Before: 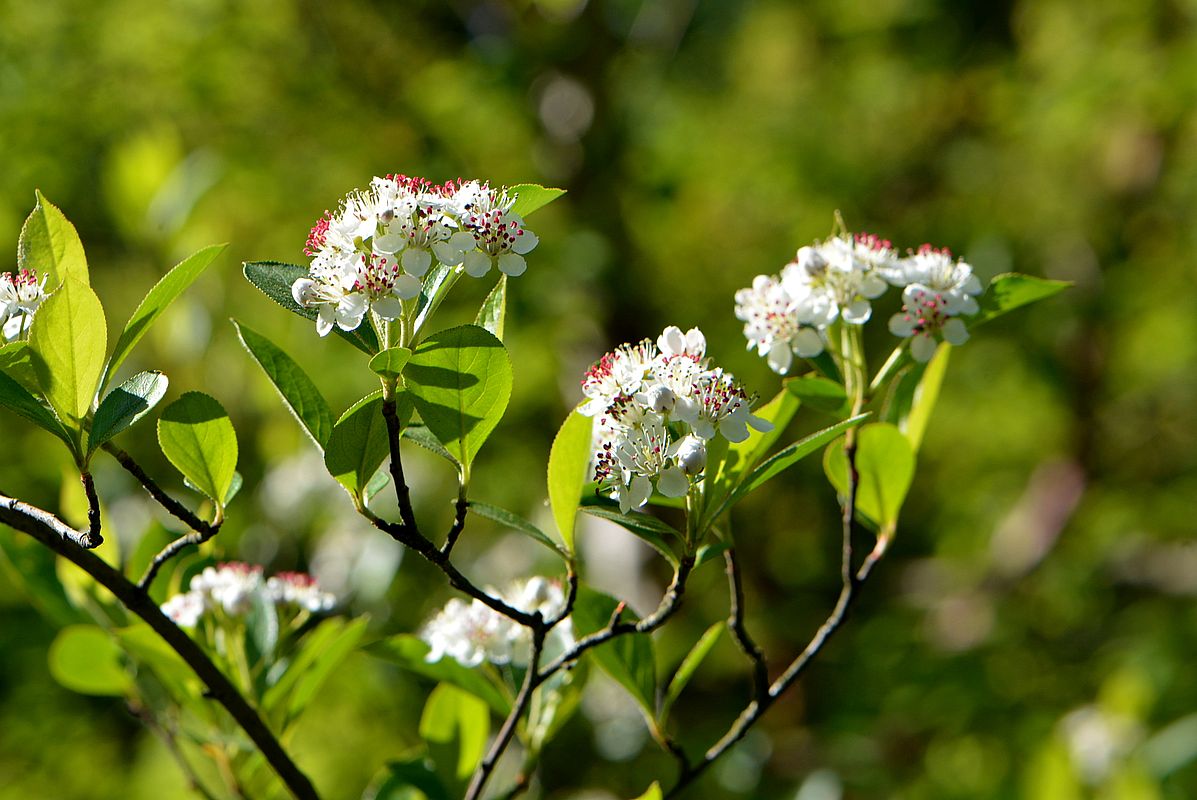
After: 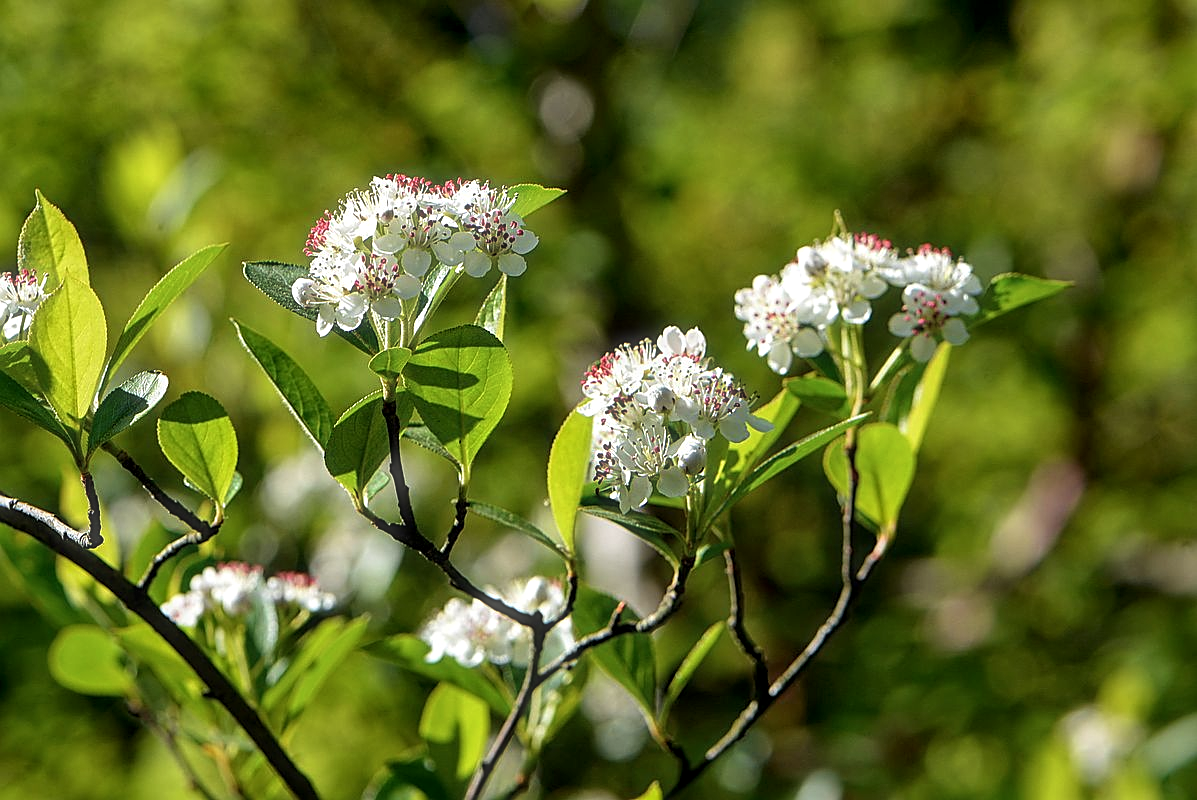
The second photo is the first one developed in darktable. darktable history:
haze removal: strength -0.114, compatibility mode true, adaptive false
local contrast: on, module defaults
sharpen: on, module defaults
